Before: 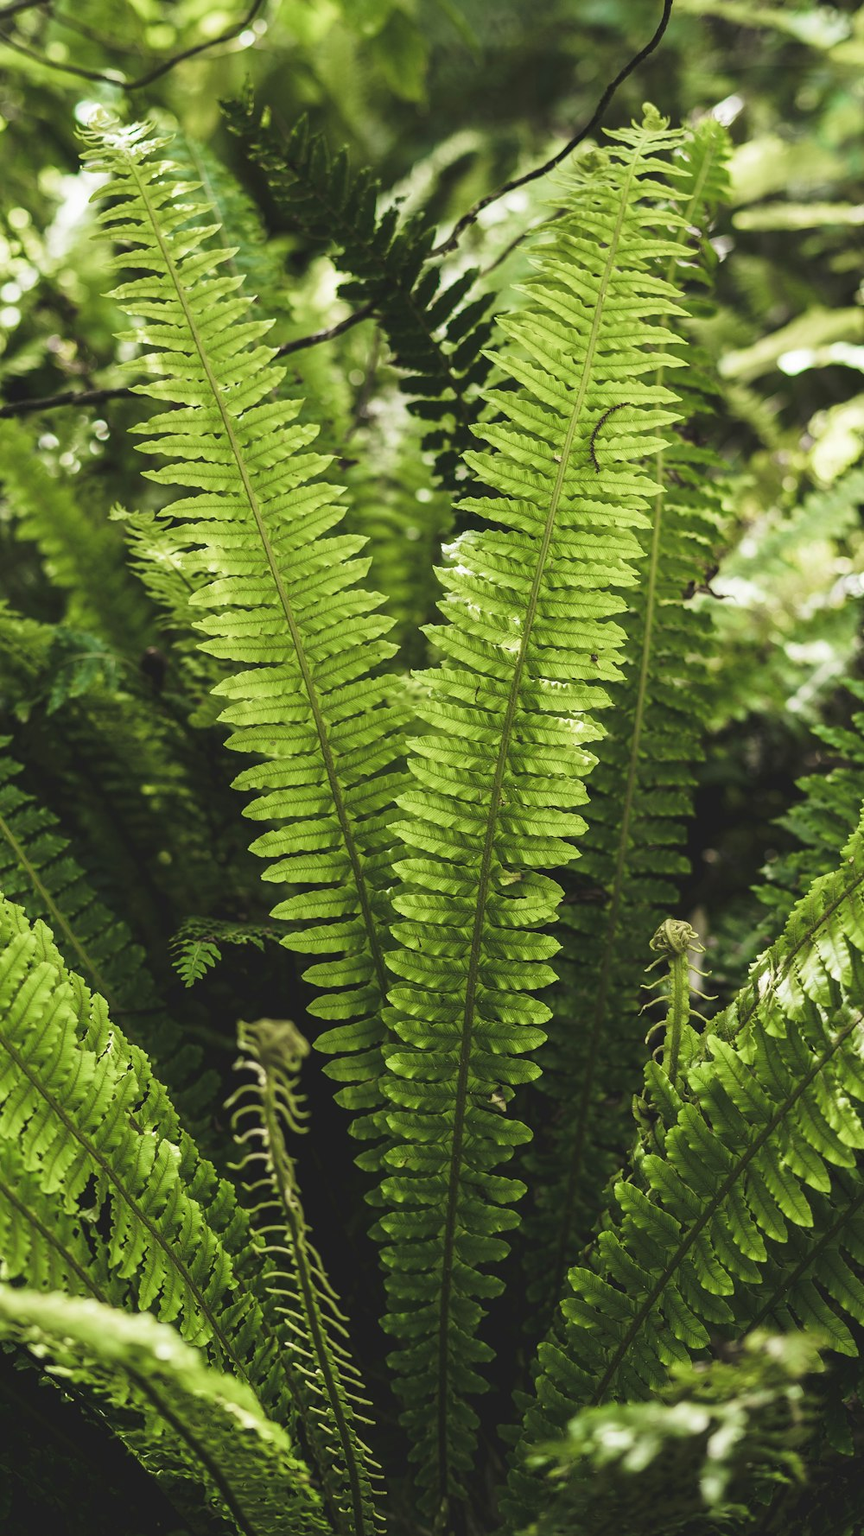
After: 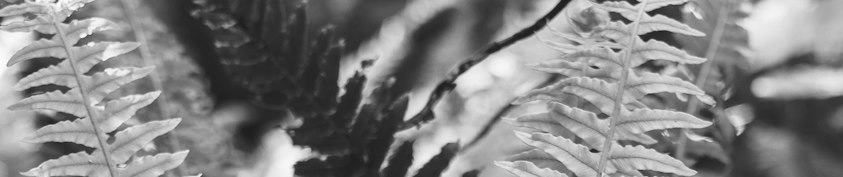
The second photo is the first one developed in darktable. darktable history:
crop and rotate: left 9.644%, top 9.491%, right 6.021%, bottom 80.509%
monochrome: on, module defaults
shadows and highlights: shadows -70, highlights 35, soften with gaussian
